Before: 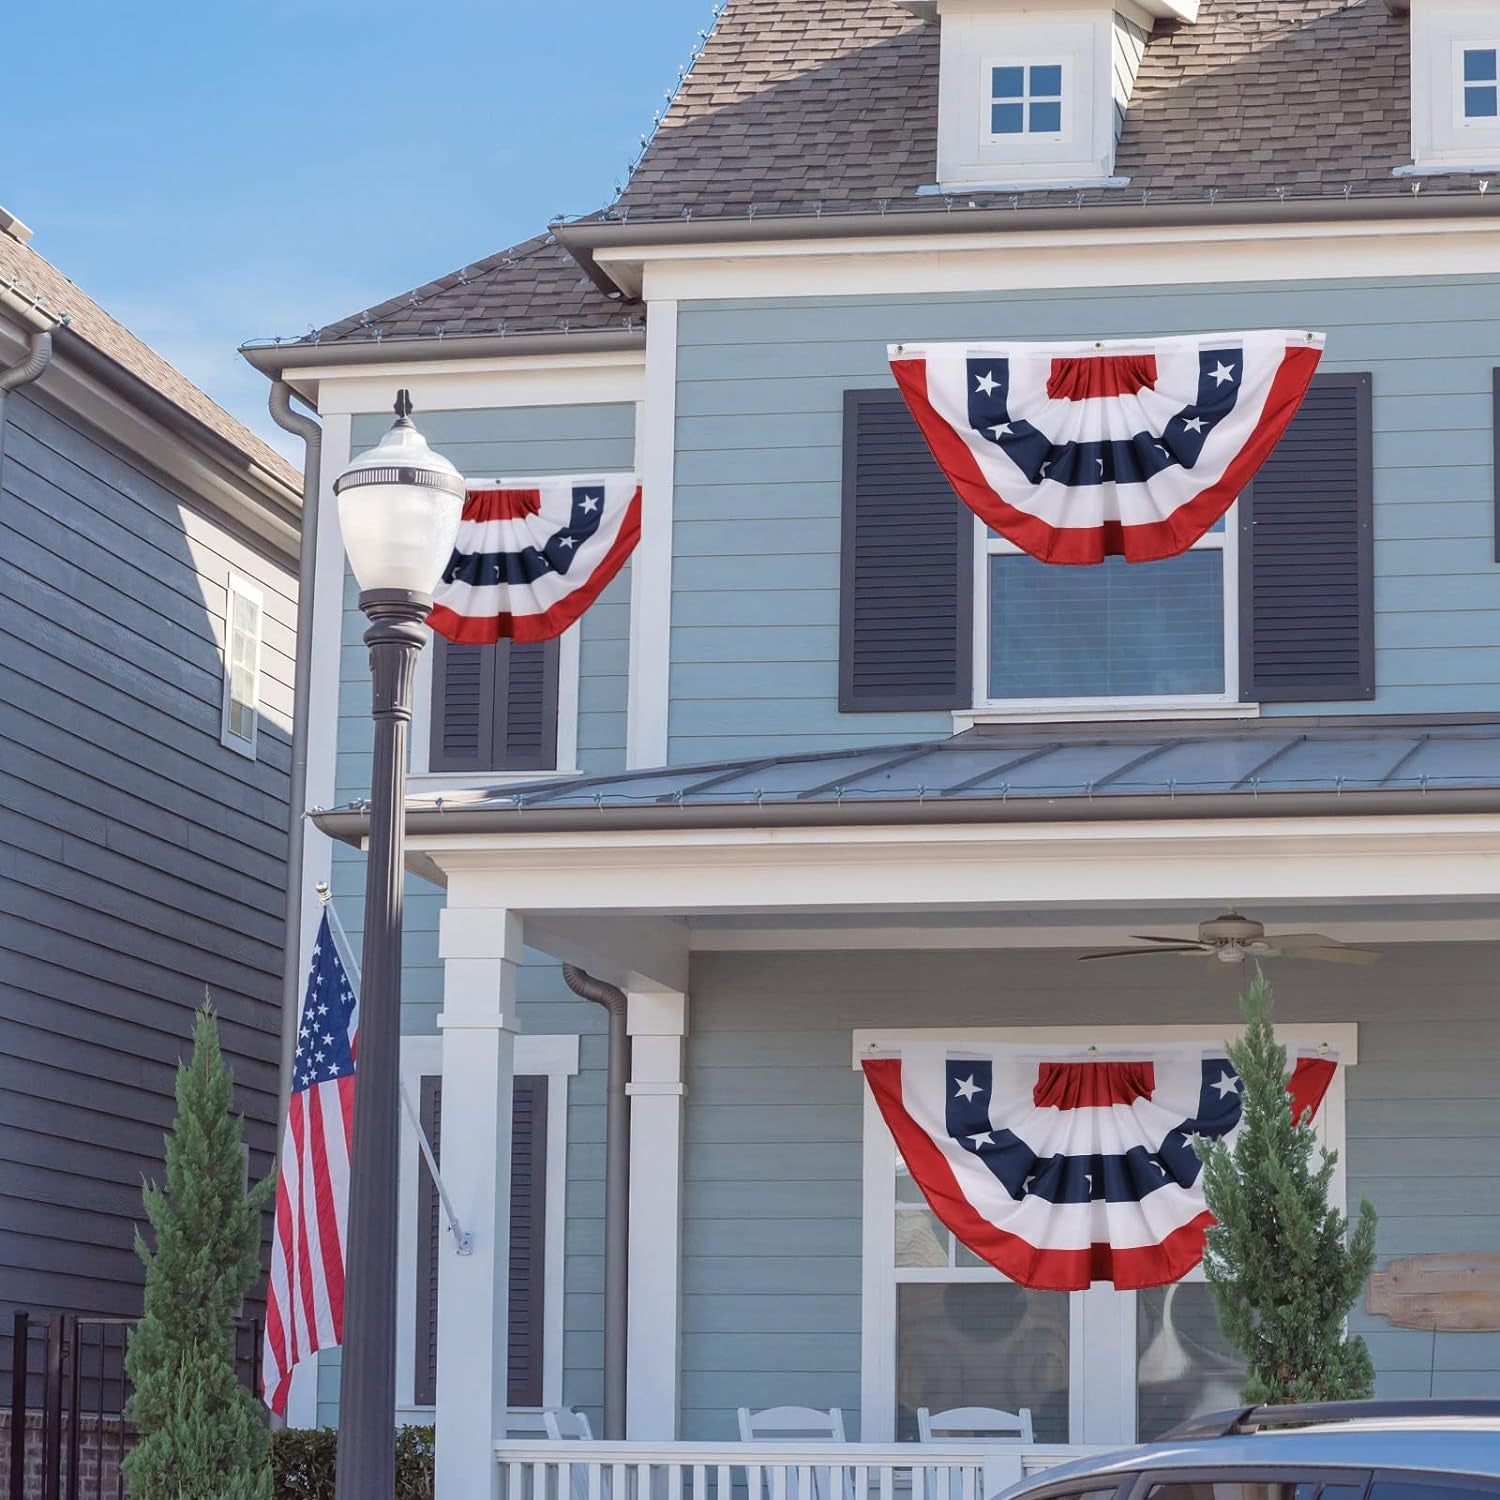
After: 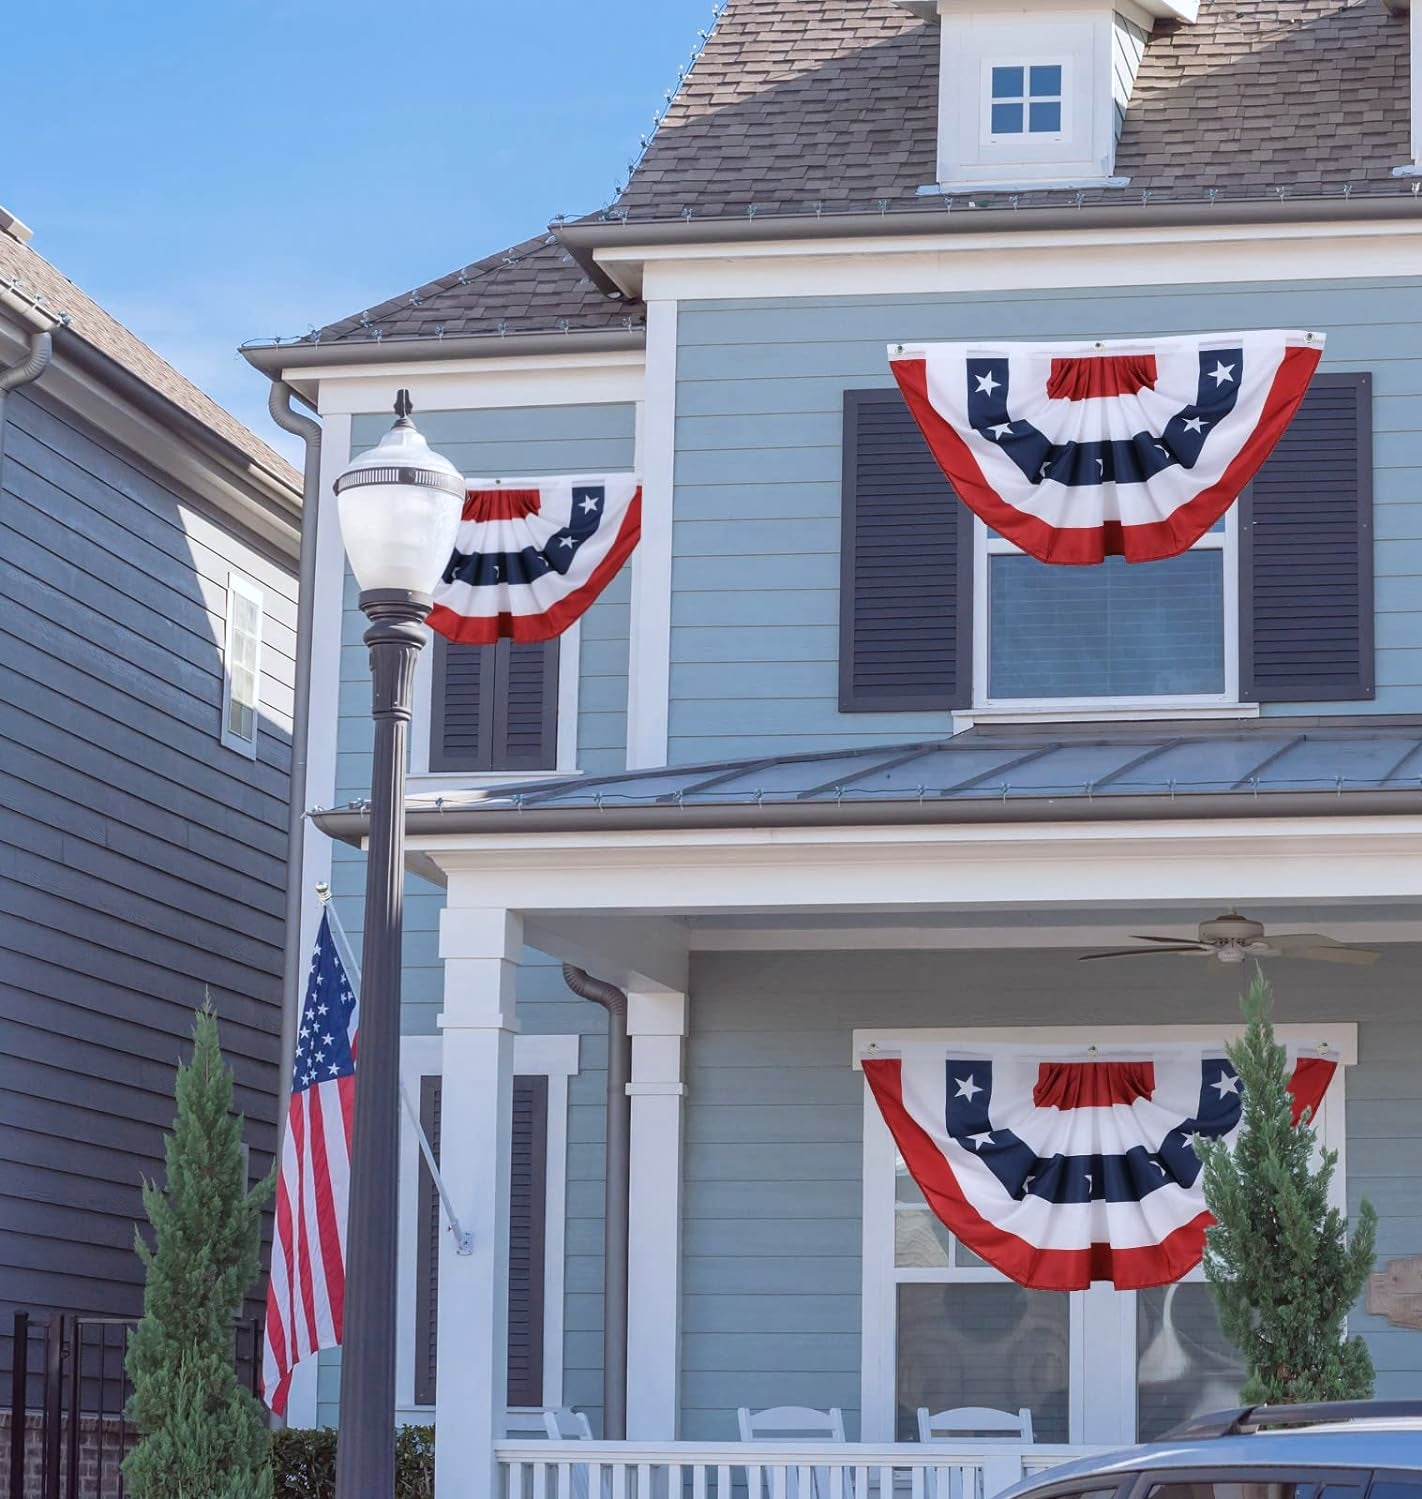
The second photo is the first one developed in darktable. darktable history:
crop and rotate: right 5.167%
white balance: red 0.974, blue 1.044
tone equalizer: on, module defaults
